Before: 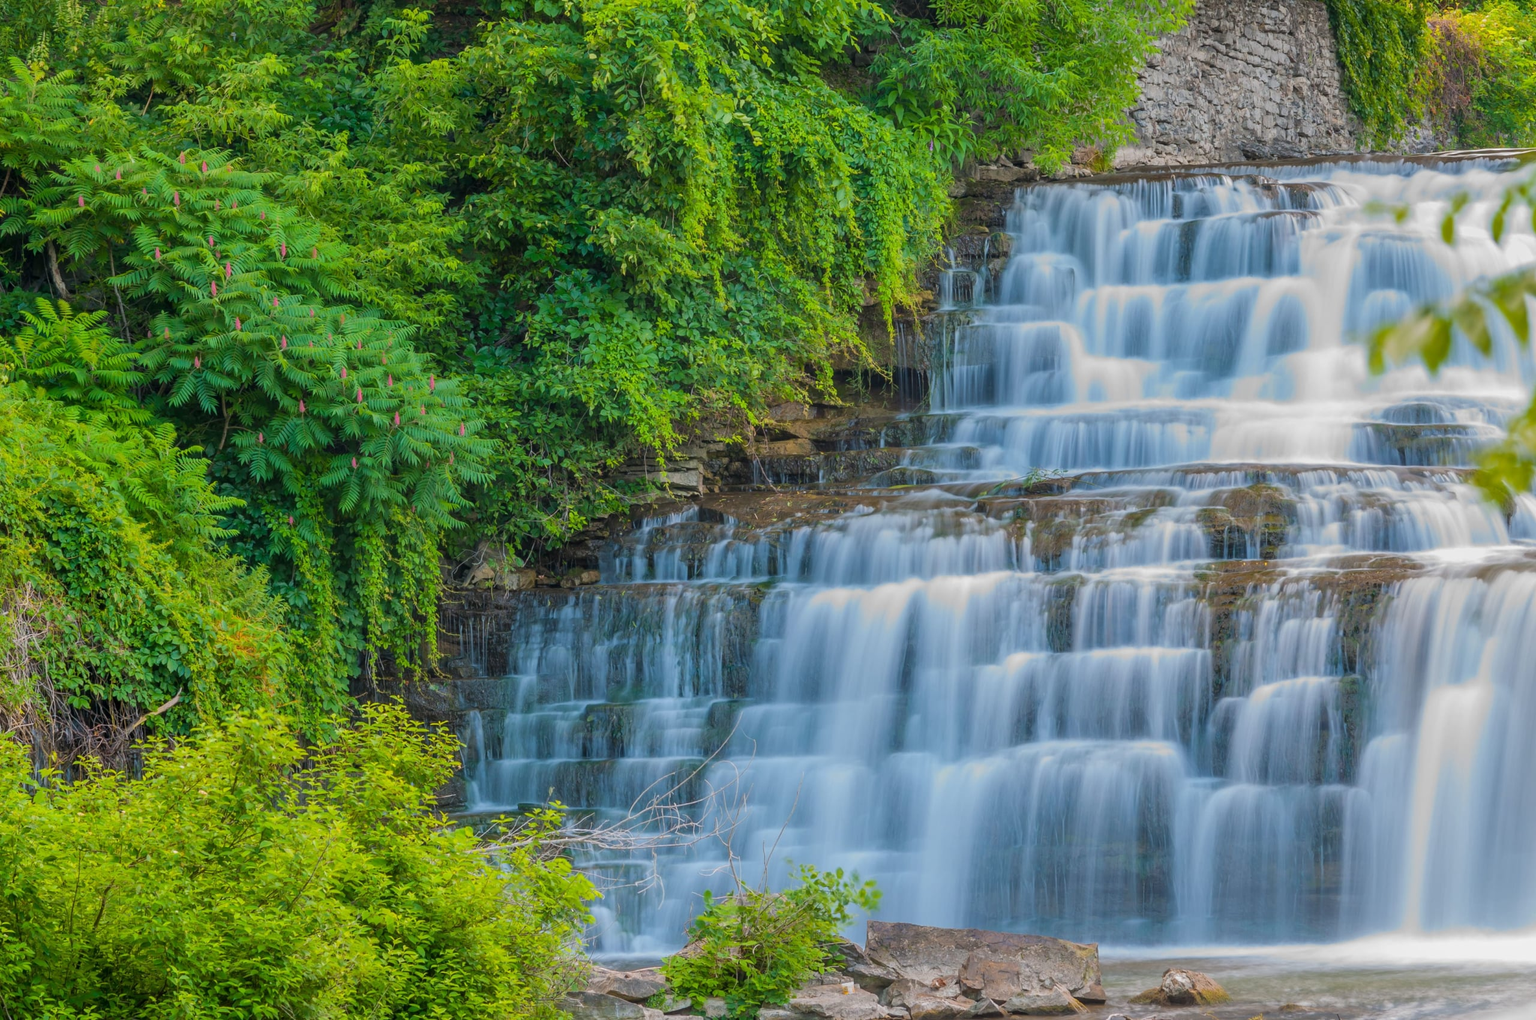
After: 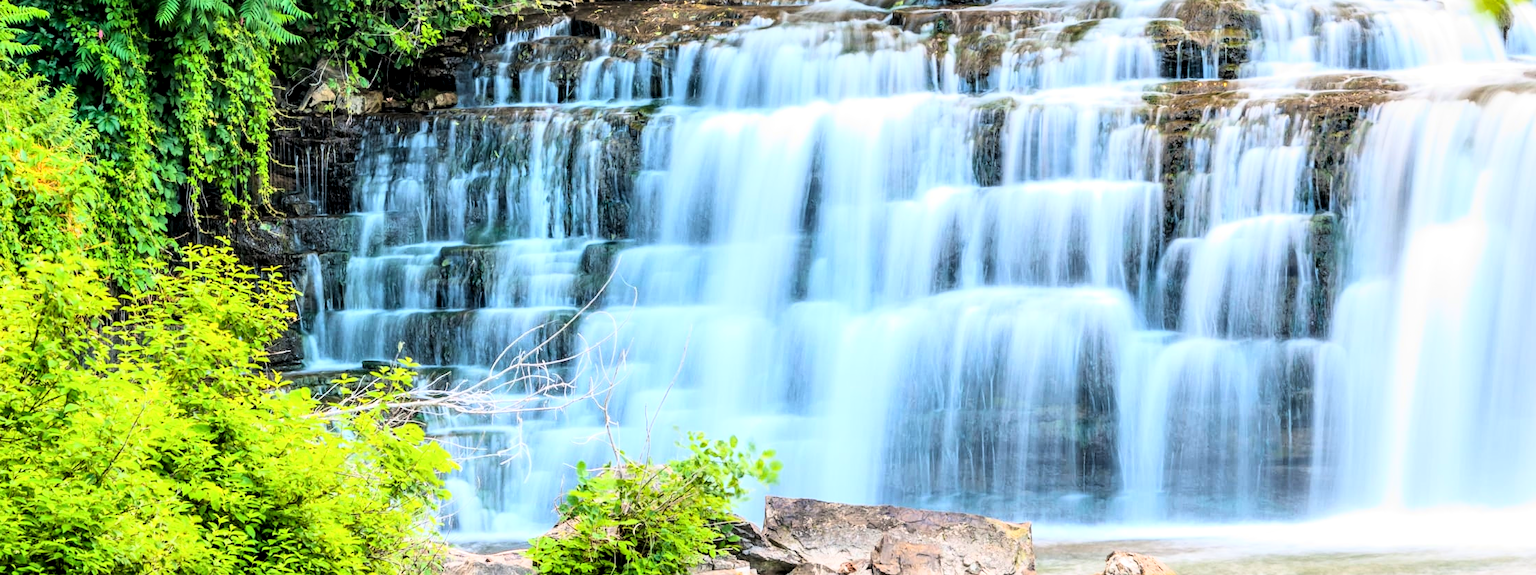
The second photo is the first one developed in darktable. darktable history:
crop and rotate: left 13.306%, top 48.129%, bottom 2.928%
local contrast: highlights 25%, shadows 75%, midtone range 0.75
rgb curve: curves: ch0 [(0, 0) (0.21, 0.15) (0.24, 0.21) (0.5, 0.75) (0.75, 0.96) (0.89, 0.99) (1, 1)]; ch1 [(0, 0.02) (0.21, 0.13) (0.25, 0.2) (0.5, 0.67) (0.75, 0.9) (0.89, 0.97) (1, 1)]; ch2 [(0, 0.02) (0.21, 0.13) (0.25, 0.2) (0.5, 0.67) (0.75, 0.9) (0.89, 0.97) (1, 1)], compensate middle gray true
